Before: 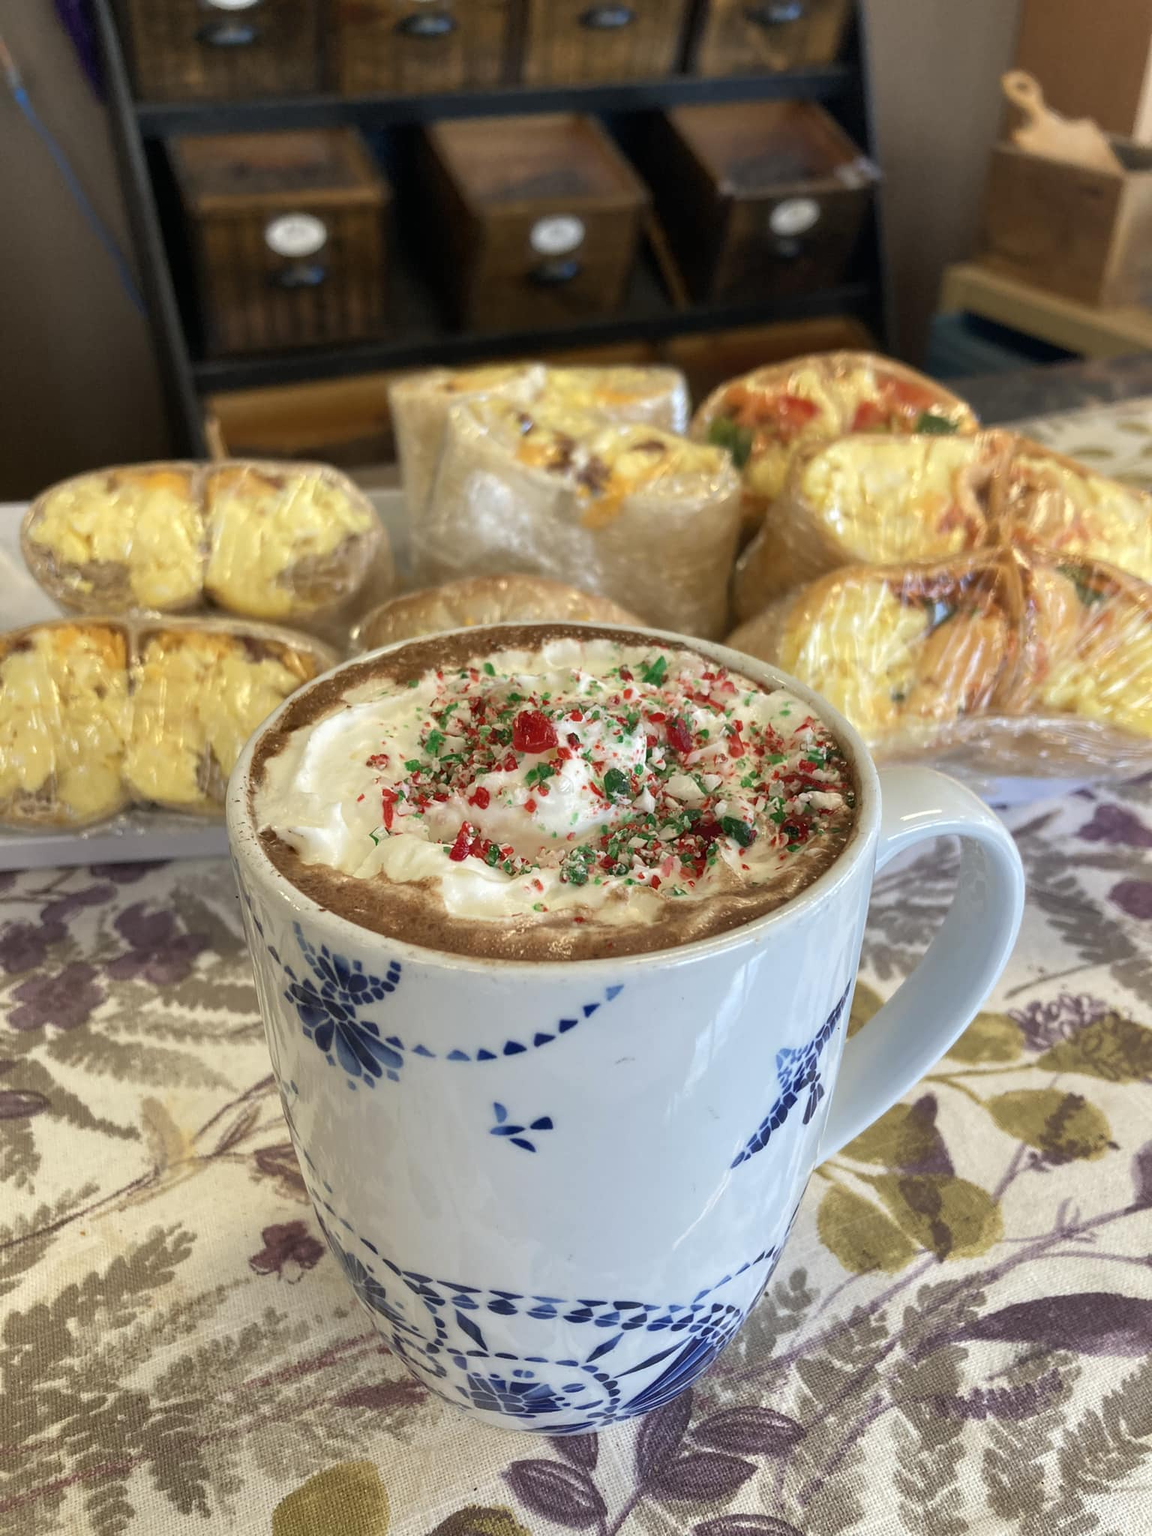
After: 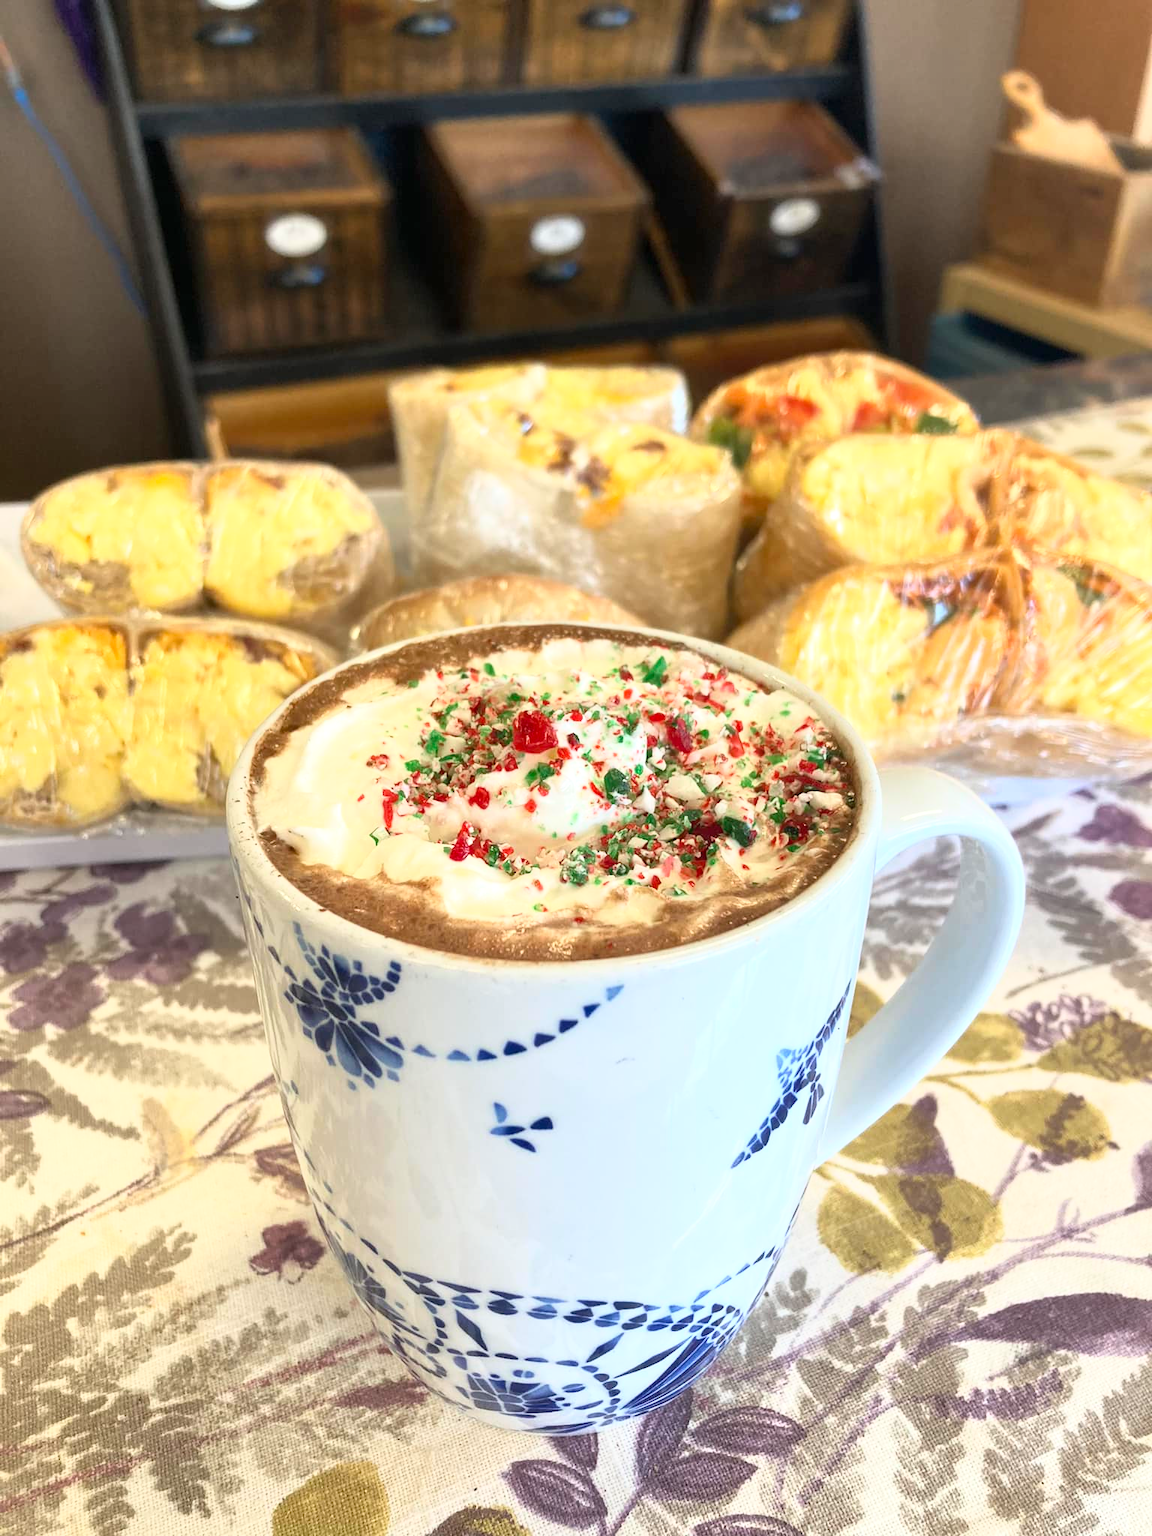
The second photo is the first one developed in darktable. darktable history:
base curve: curves: ch0 [(0, 0) (0.557, 0.834) (1, 1)]
exposure: exposure 0.207 EV, compensate highlight preservation false
